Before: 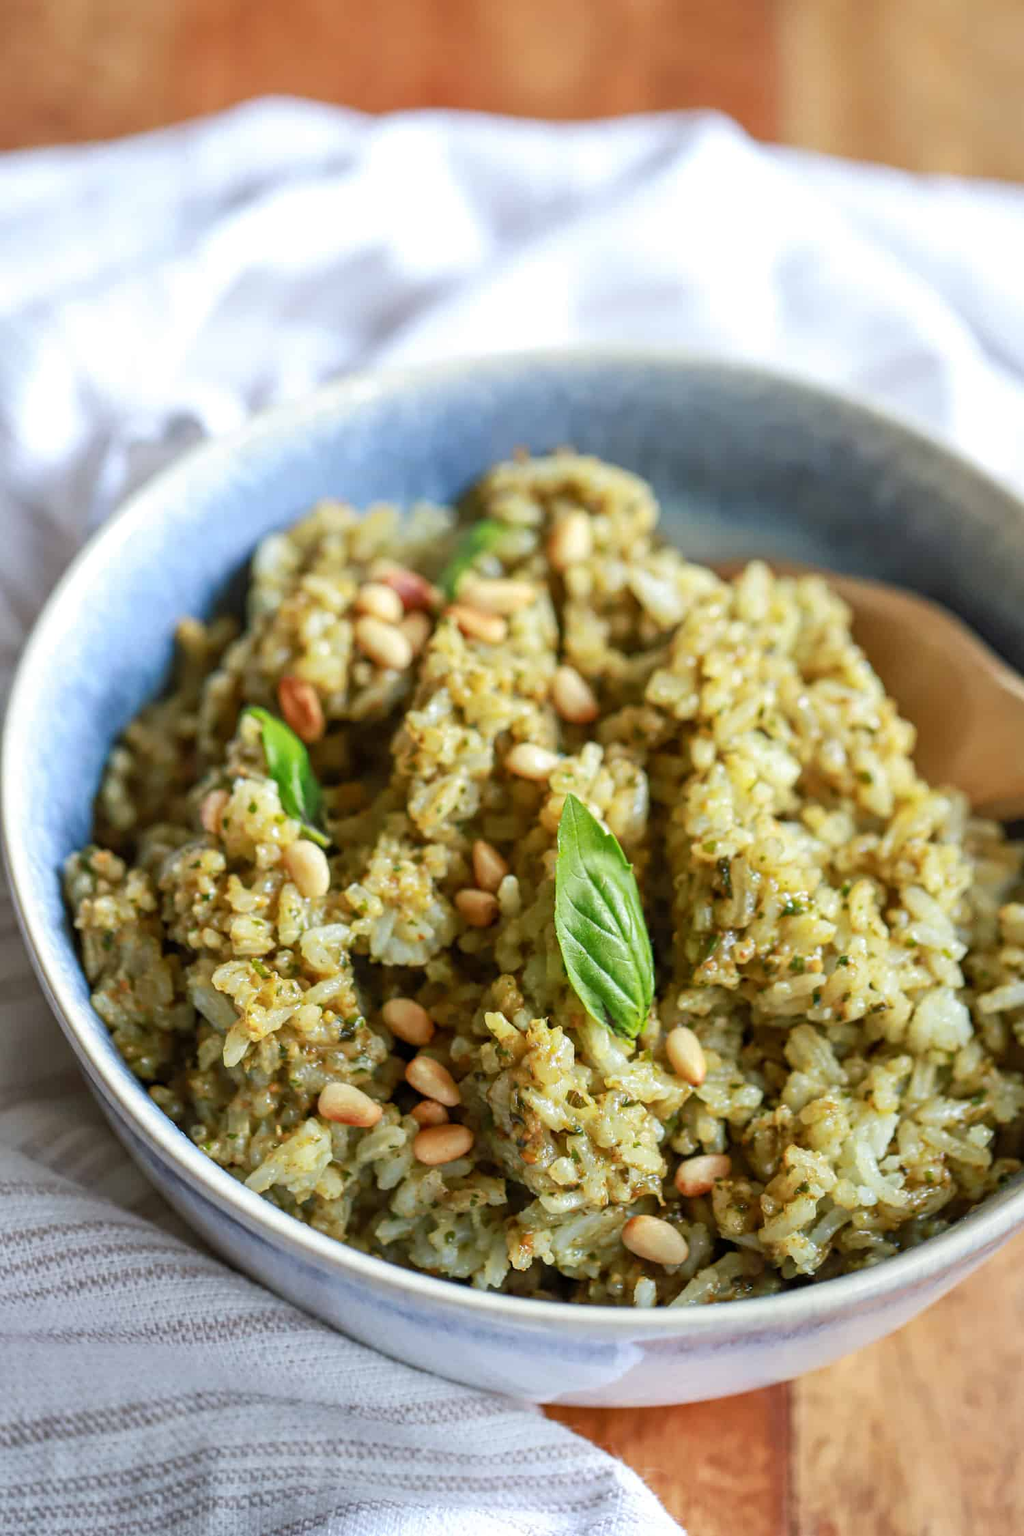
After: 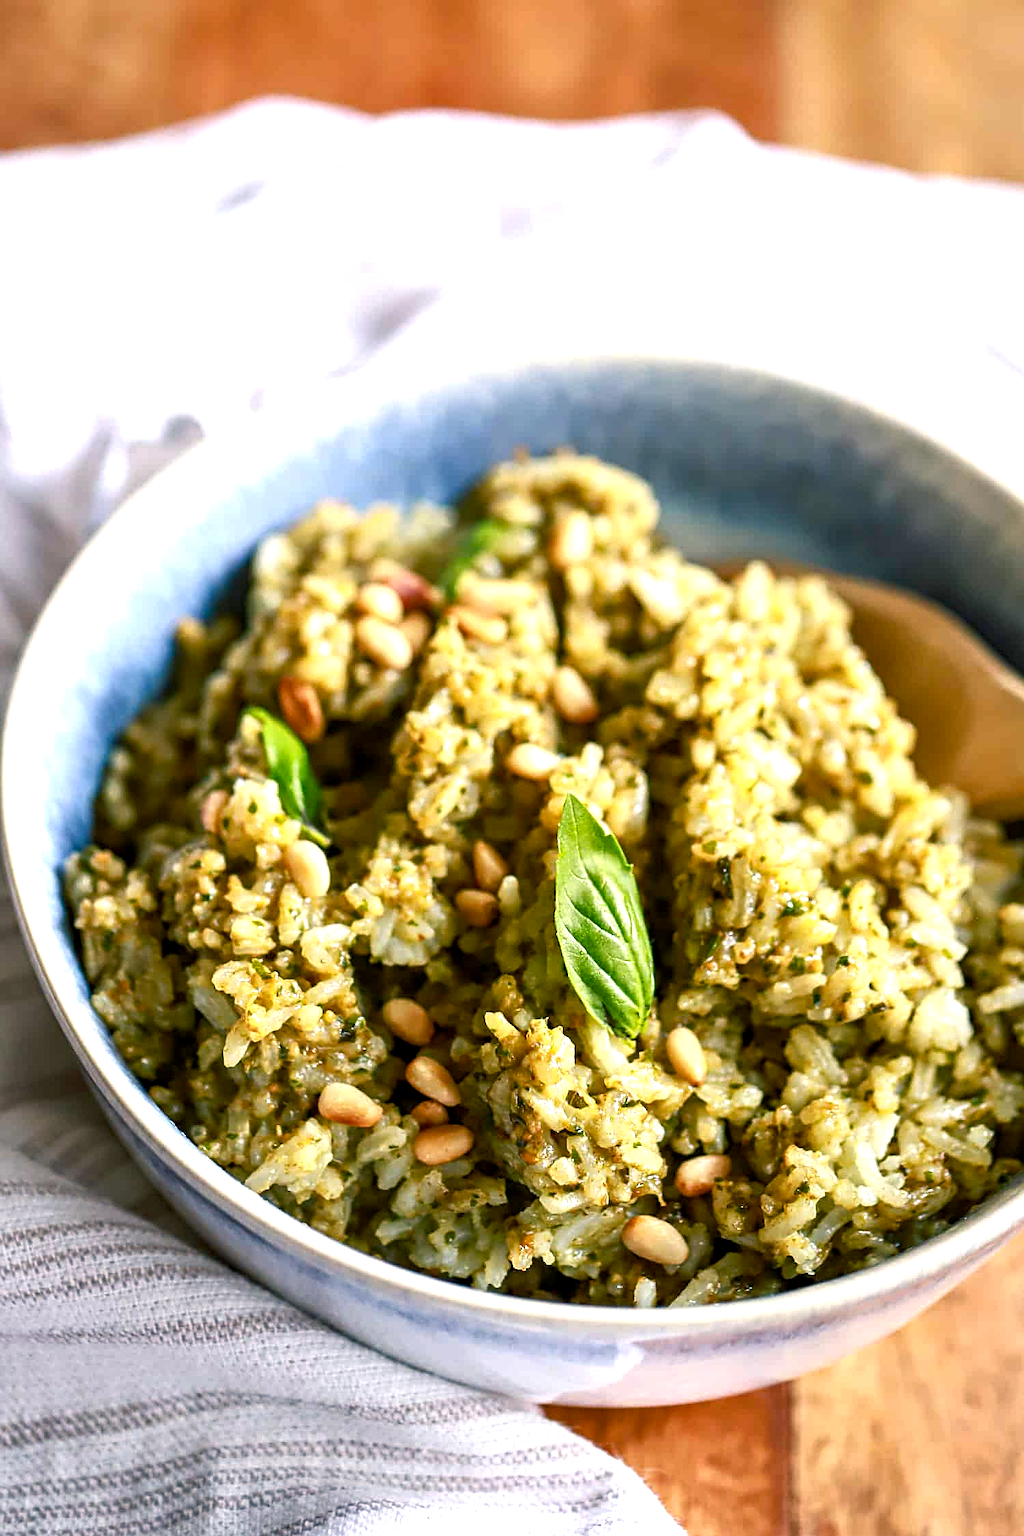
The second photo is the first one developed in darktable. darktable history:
color balance rgb: shadows lift › chroma 2%, shadows lift › hue 185.64°, power › luminance 1.48%, highlights gain › chroma 3%, highlights gain › hue 54.51°, global offset › luminance -0.4%, perceptual saturation grading › highlights -18.47%, perceptual saturation grading › mid-tones 6.62%, perceptual saturation grading › shadows 28.22%, perceptual brilliance grading › highlights 15.68%, perceptual brilliance grading › shadows -14.29%, global vibrance 25.96%, contrast 6.45%
sharpen: on, module defaults
